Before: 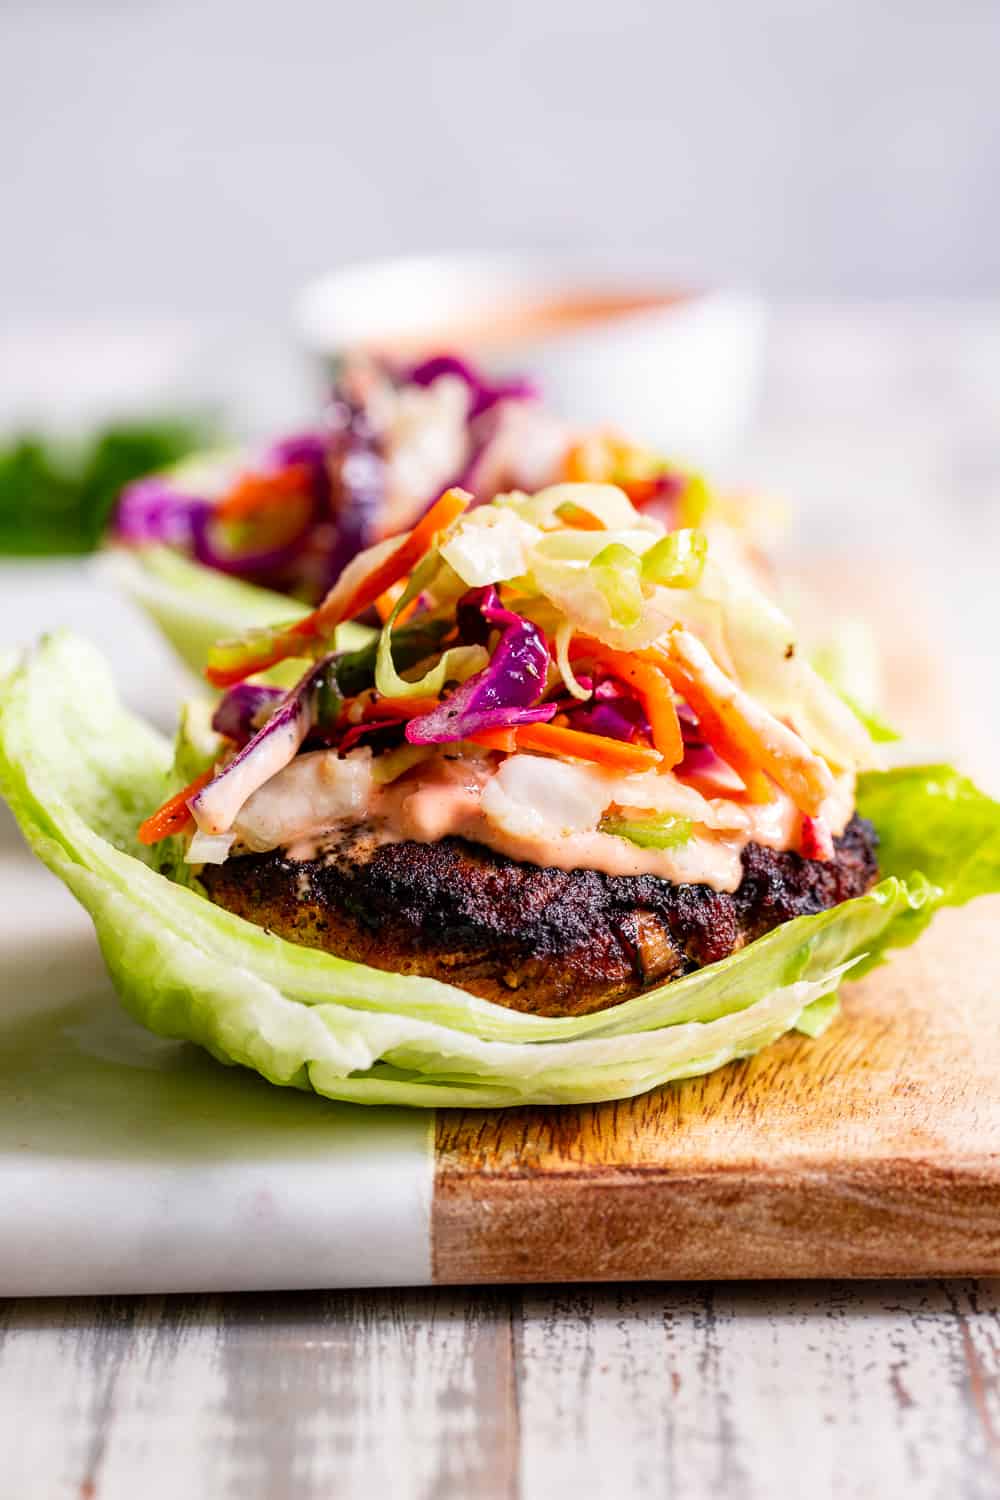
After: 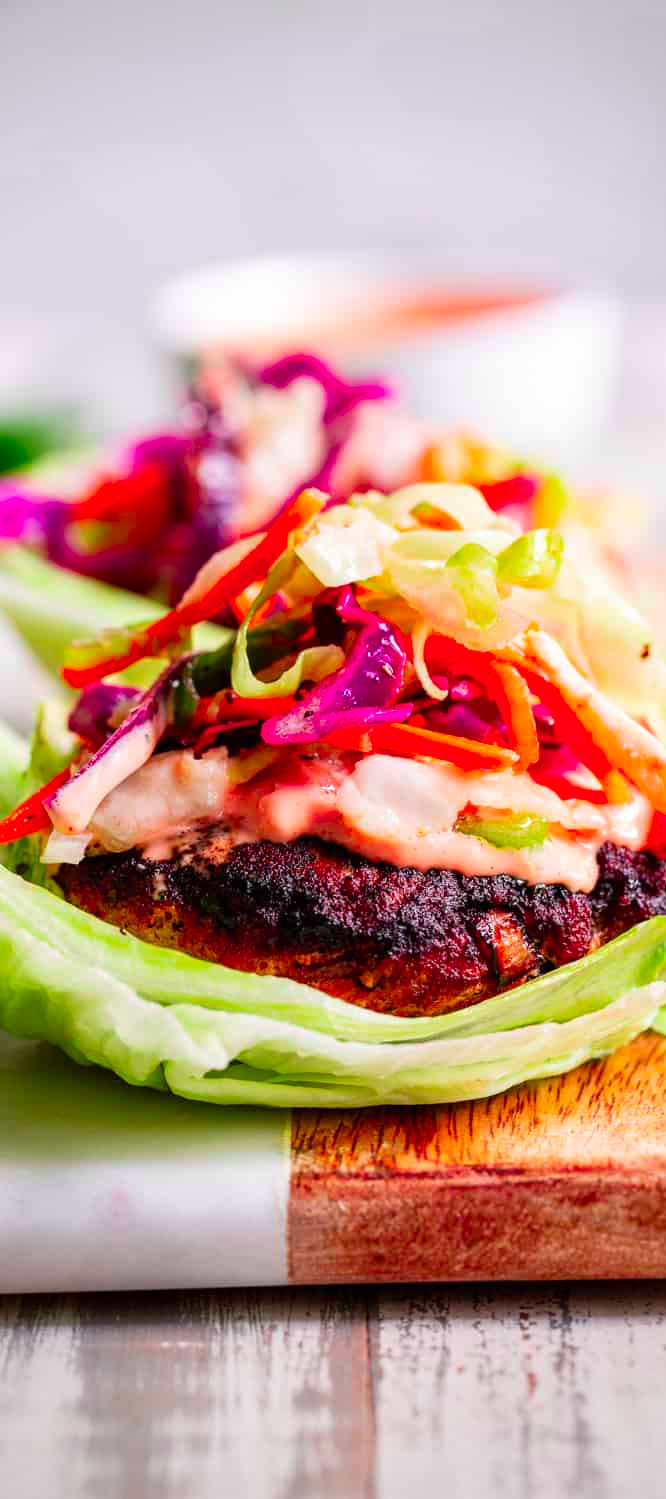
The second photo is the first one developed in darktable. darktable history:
crop and rotate: left 14.436%, right 18.898%
color contrast: green-magenta contrast 1.73, blue-yellow contrast 1.15
vignetting: fall-off radius 60.92%
